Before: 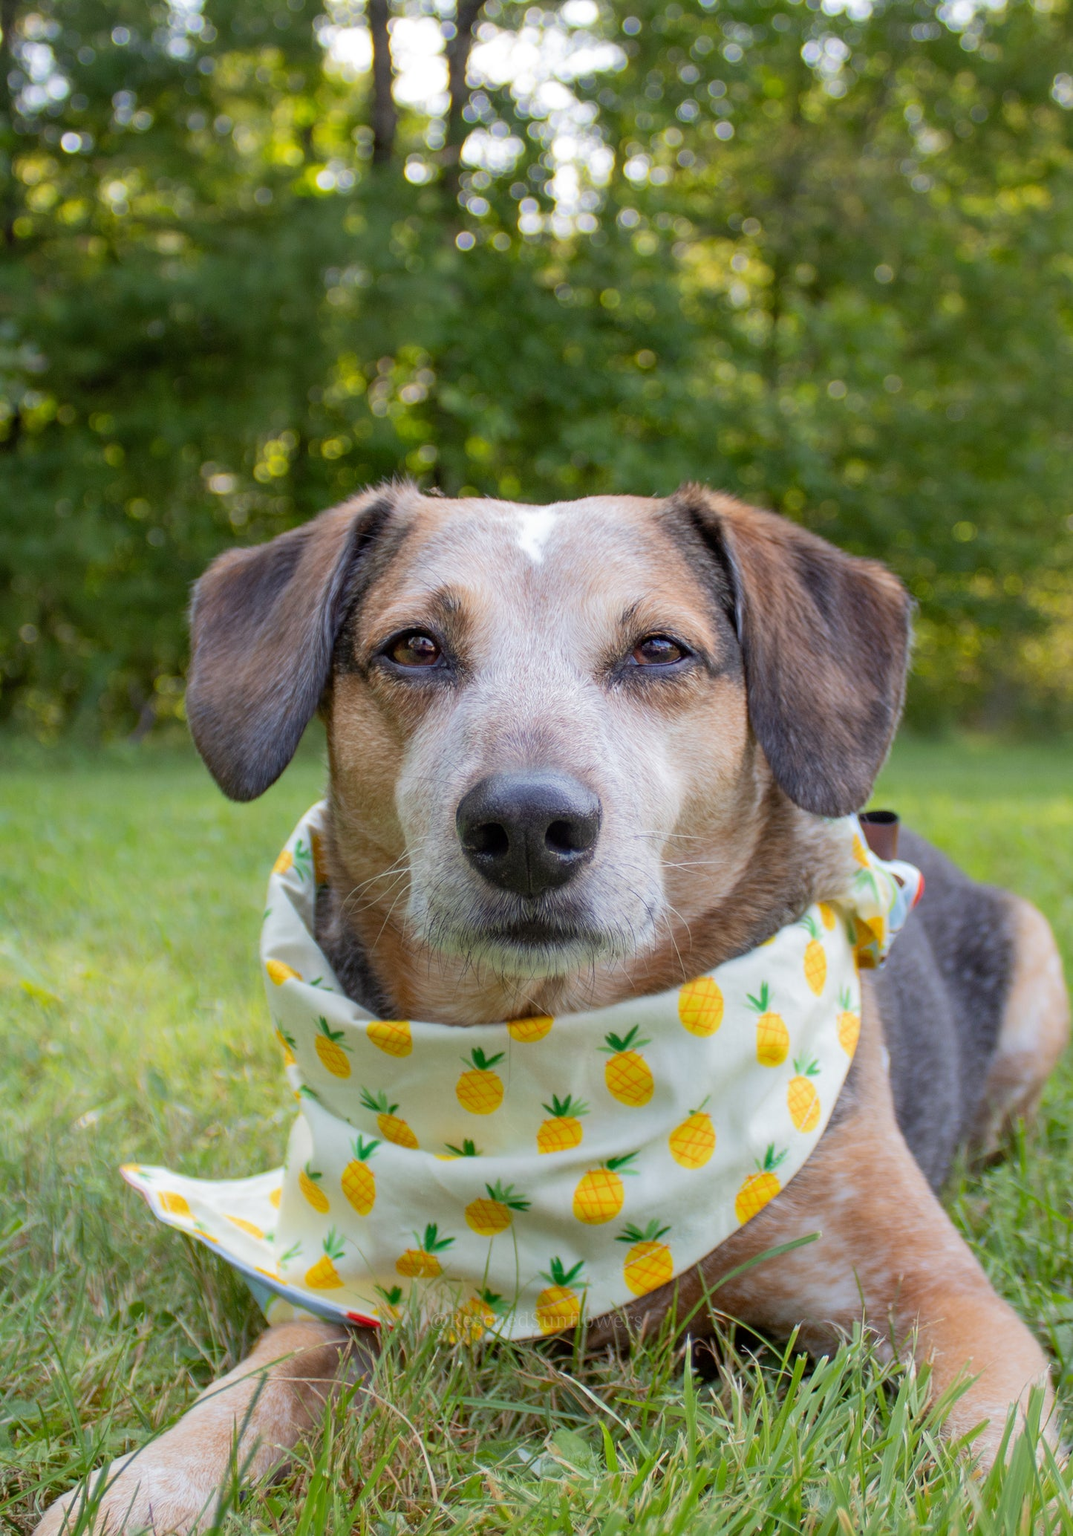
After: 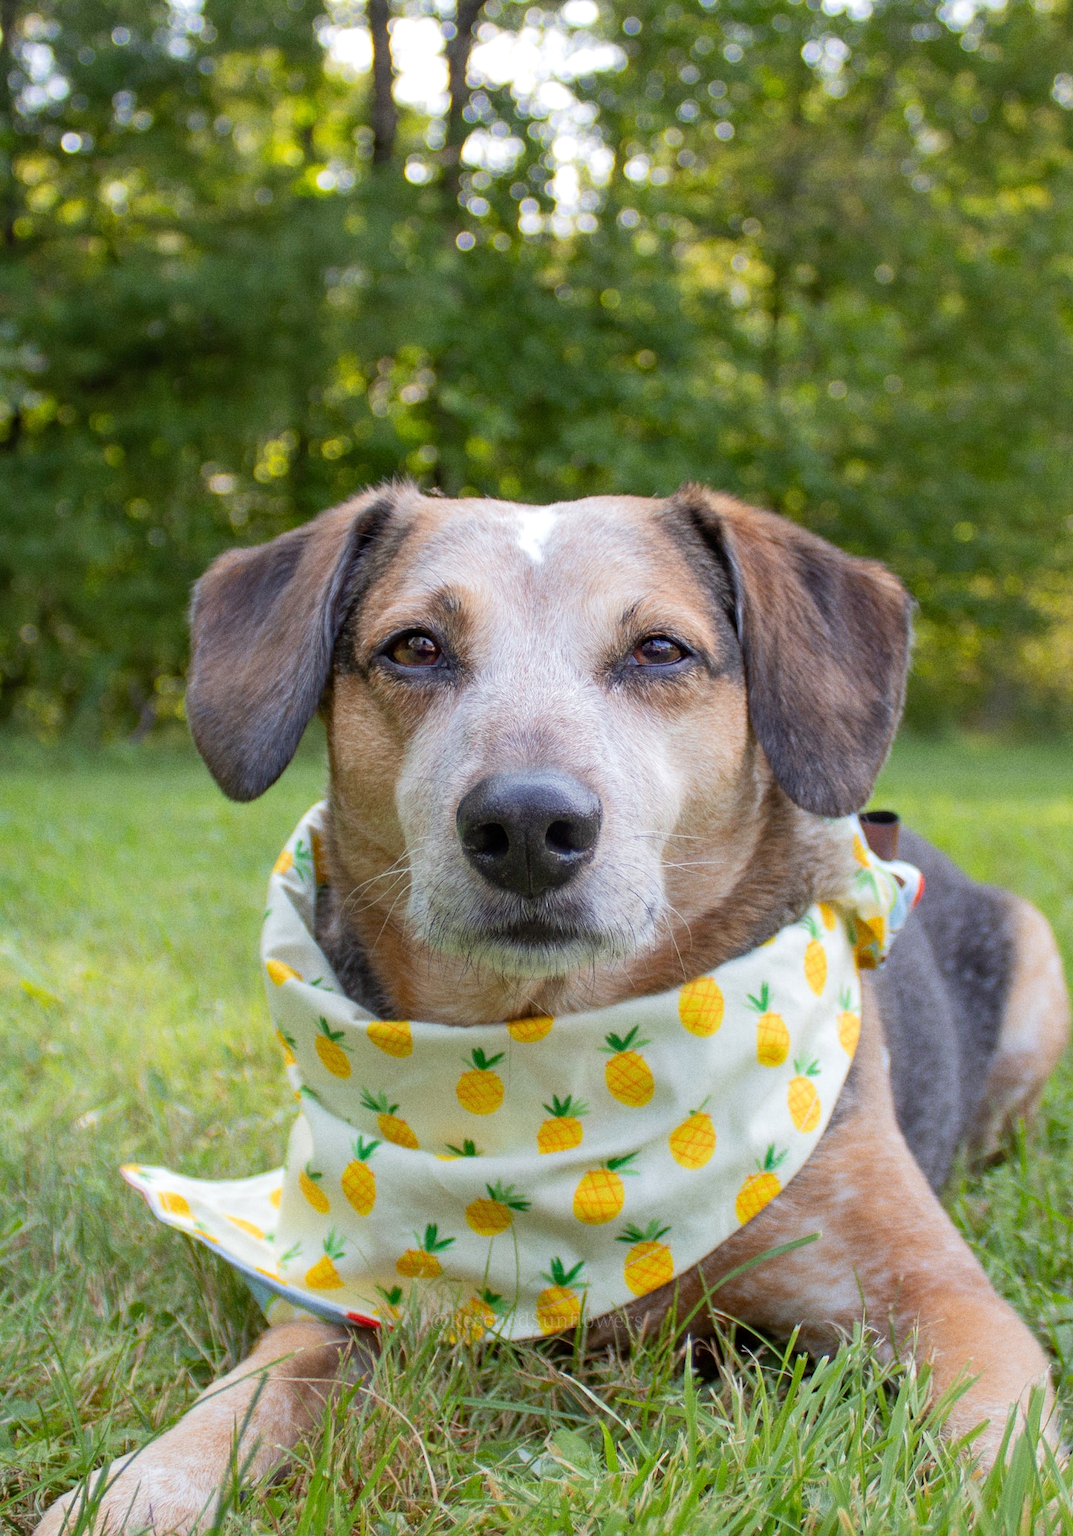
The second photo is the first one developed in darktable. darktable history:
grain: on, module defaults
exposure: exposure 0.127 EV, compensate highlight preservation false
